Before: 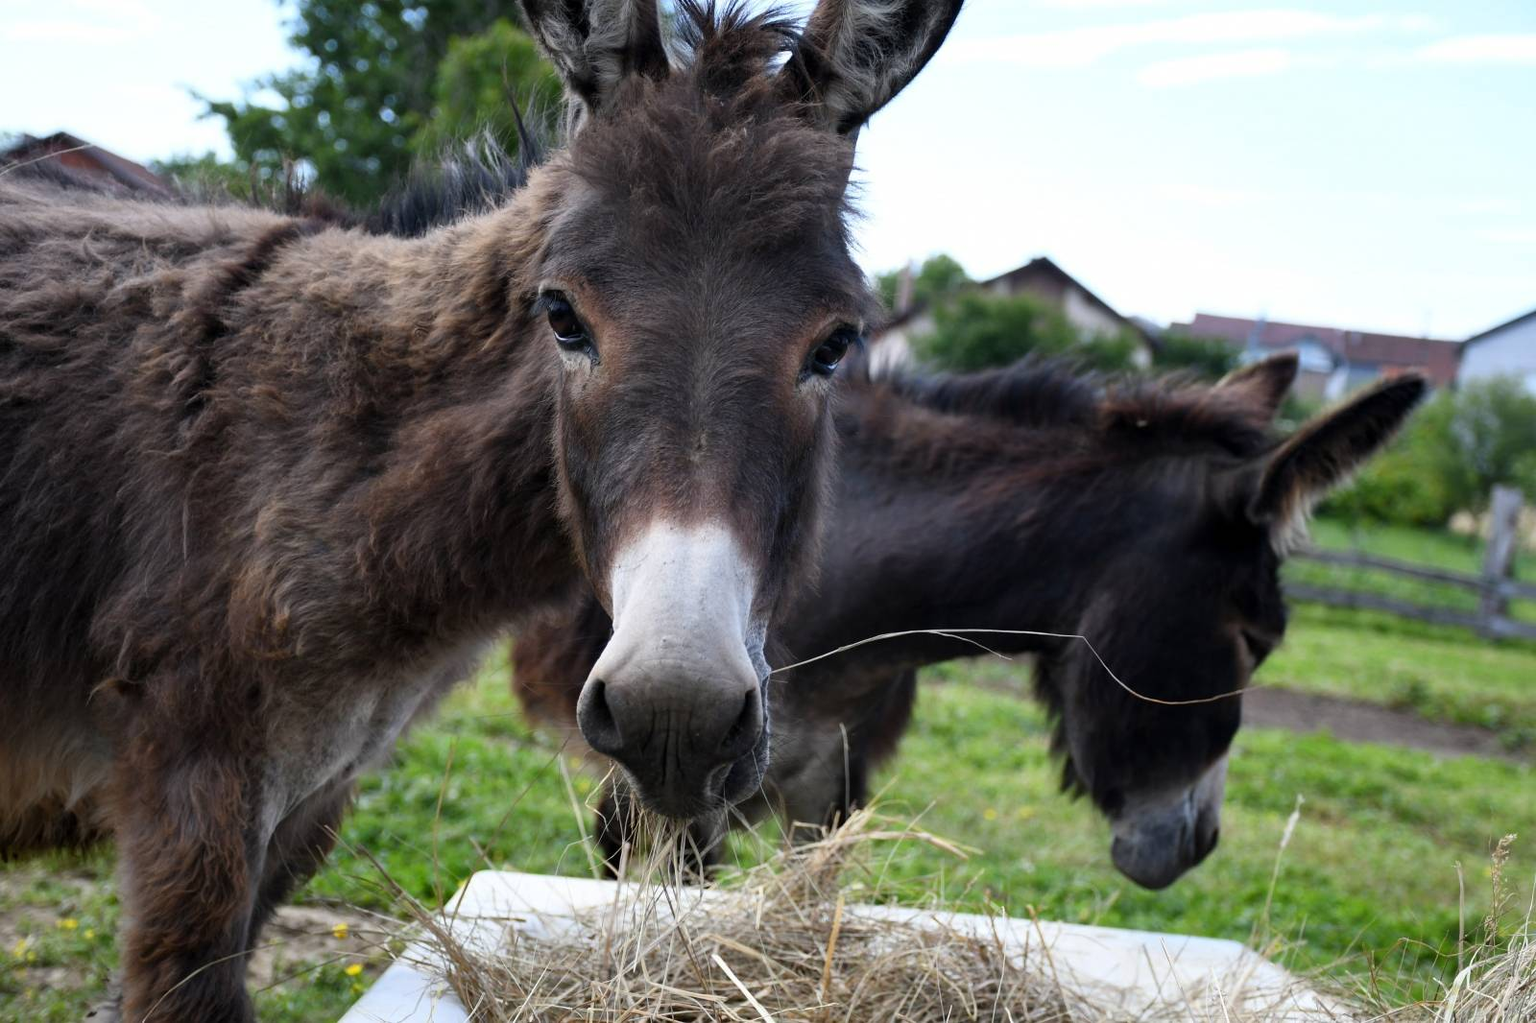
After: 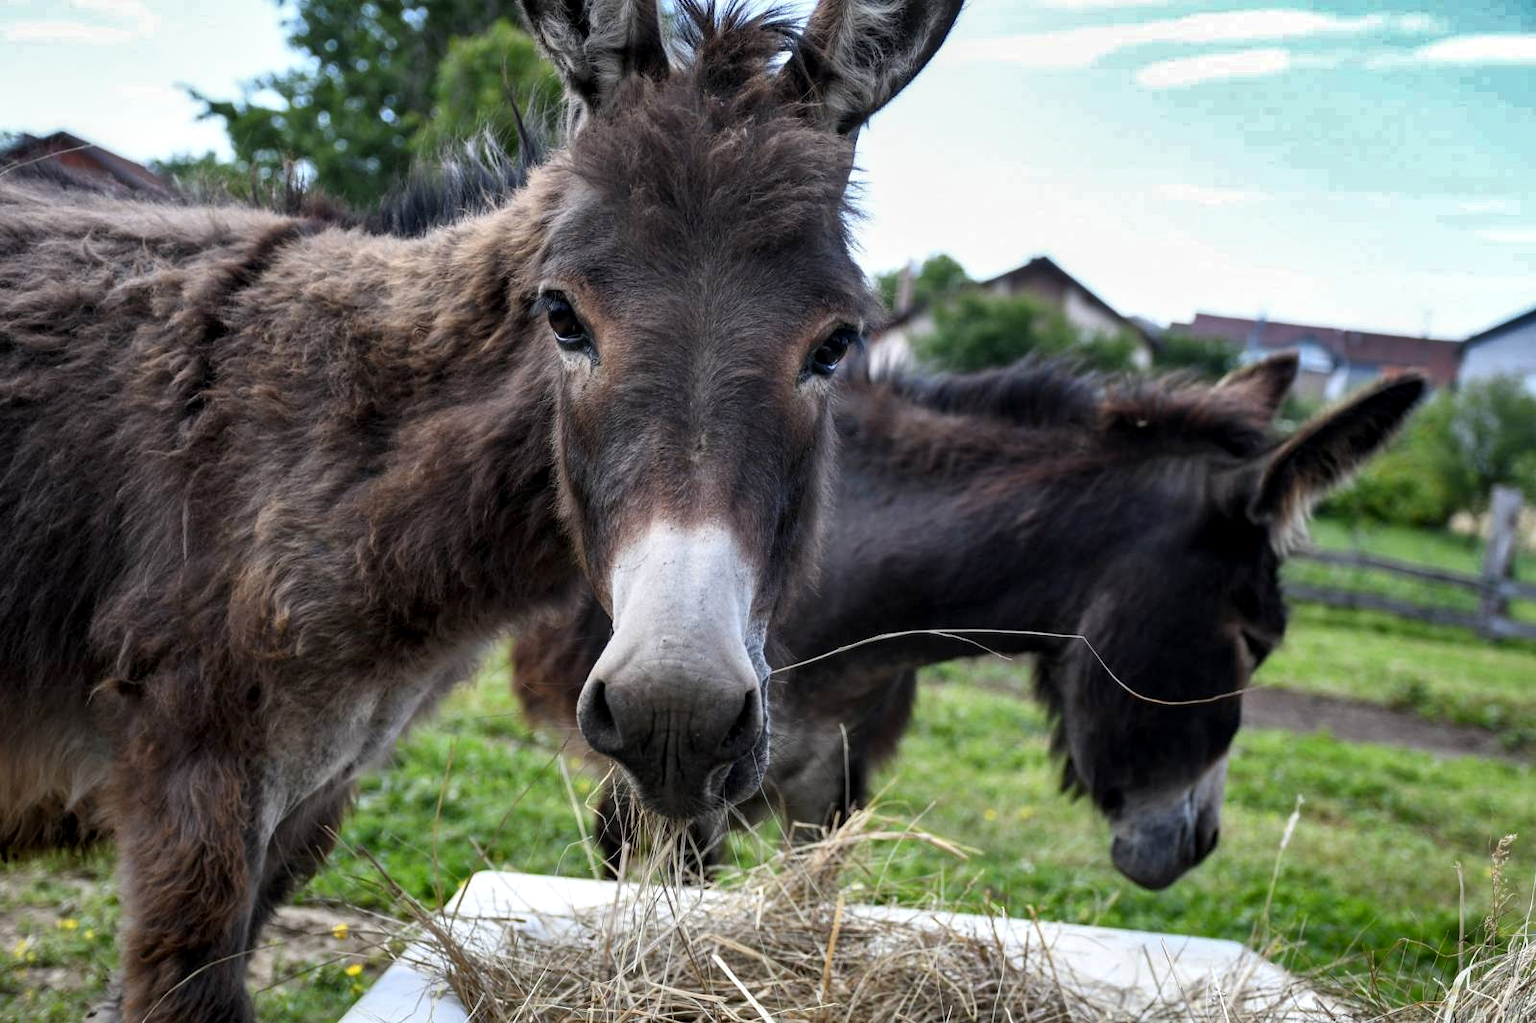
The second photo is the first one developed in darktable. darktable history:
shadows and highlights: shadows 20.91, highlights -82.73, soften with gaussian
local contrast: detail 130%
